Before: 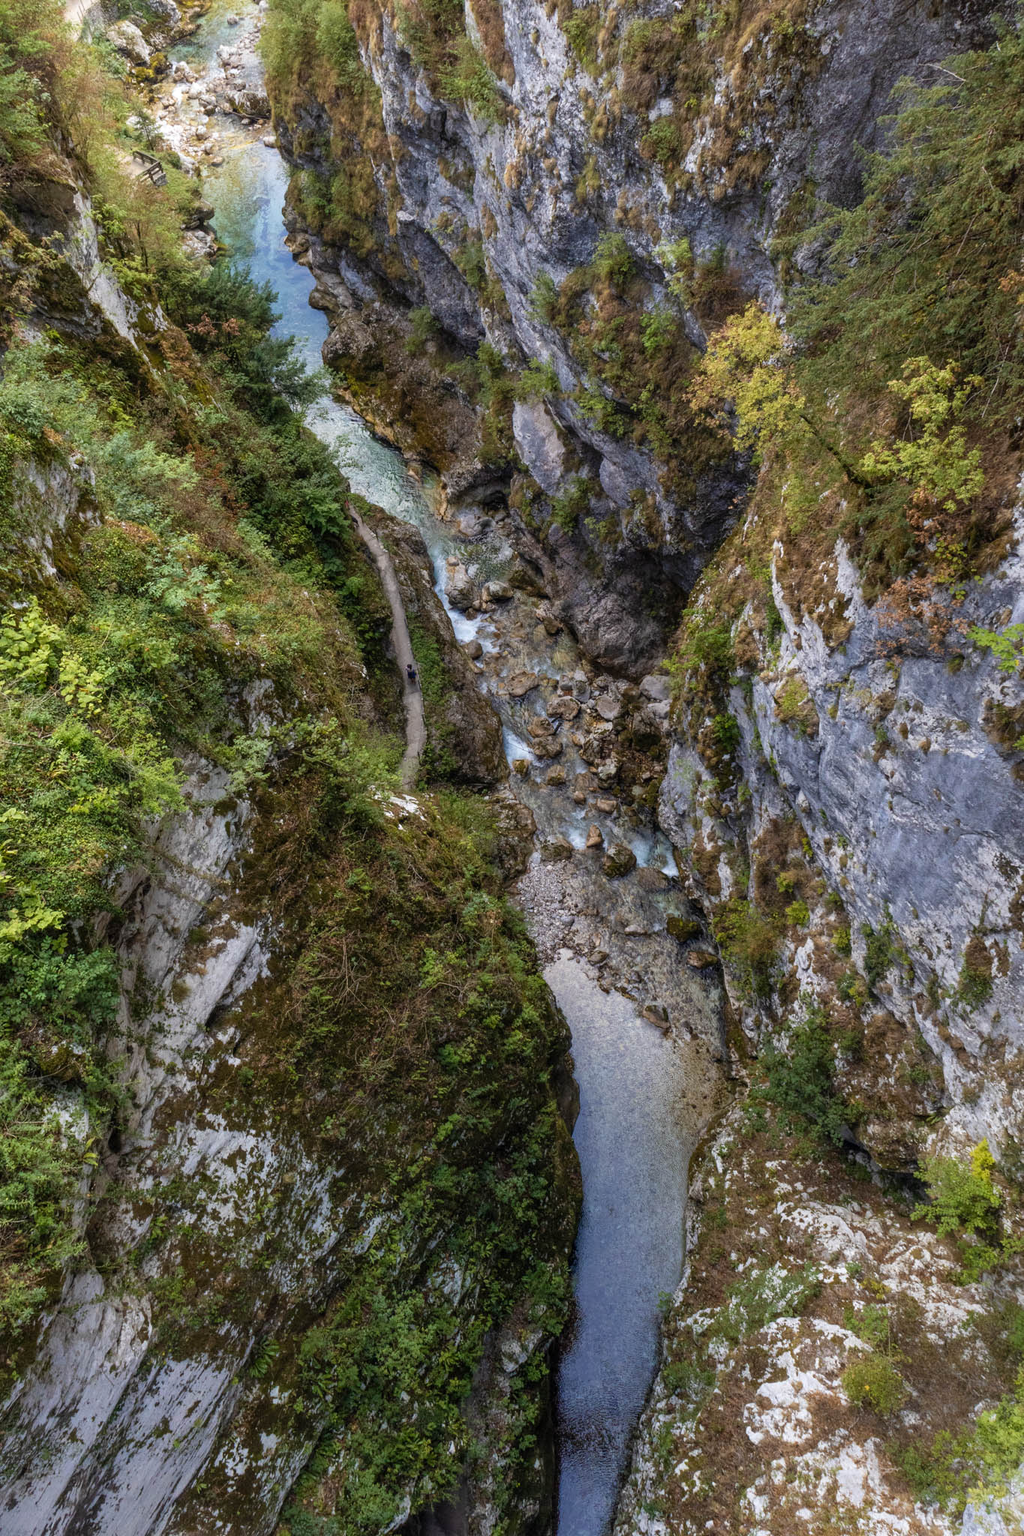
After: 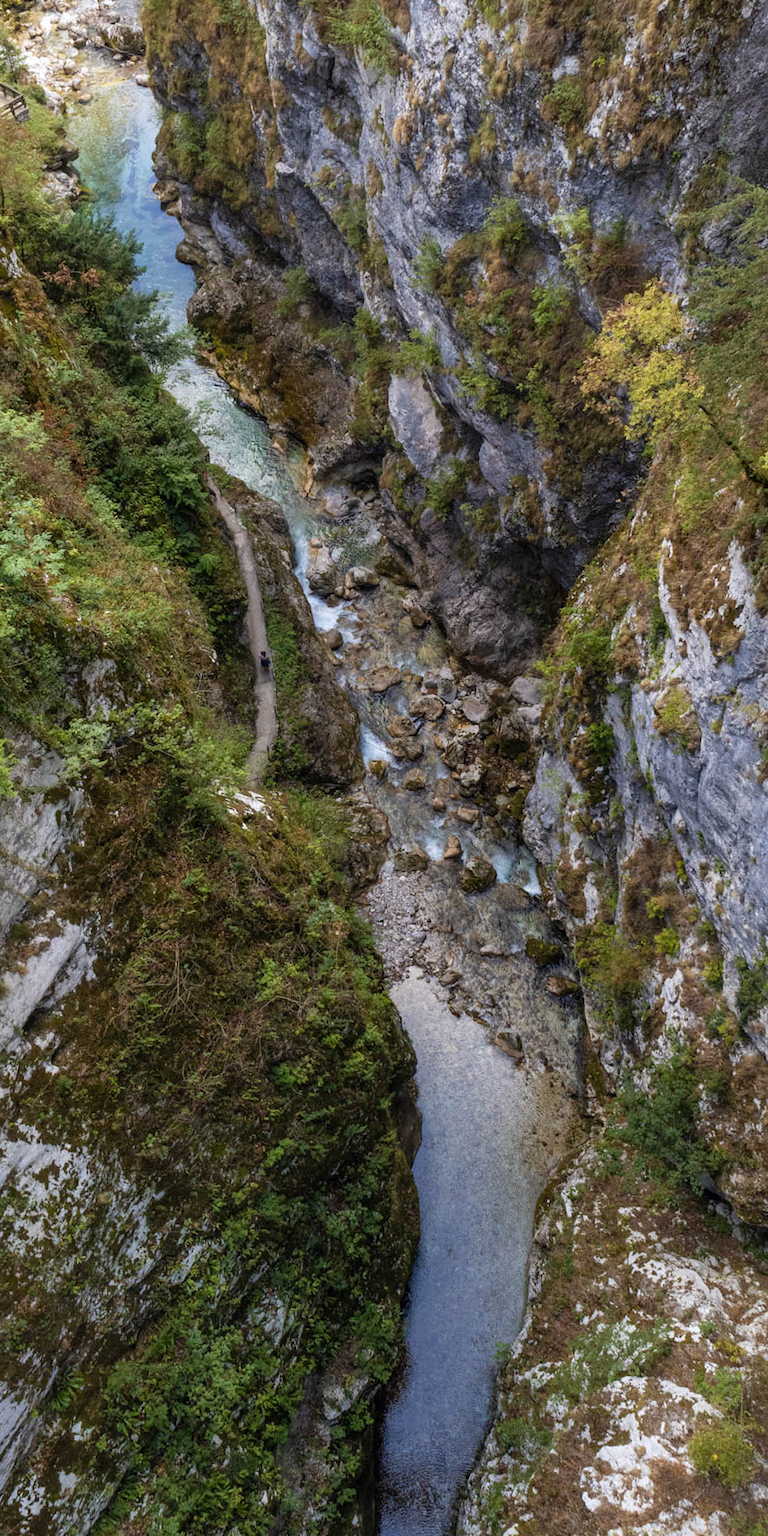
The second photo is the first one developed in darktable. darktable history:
crop and rotate: angle -3.03°, left 14.153%, top 0.035%, right 10.877%, bottom 0.053%
